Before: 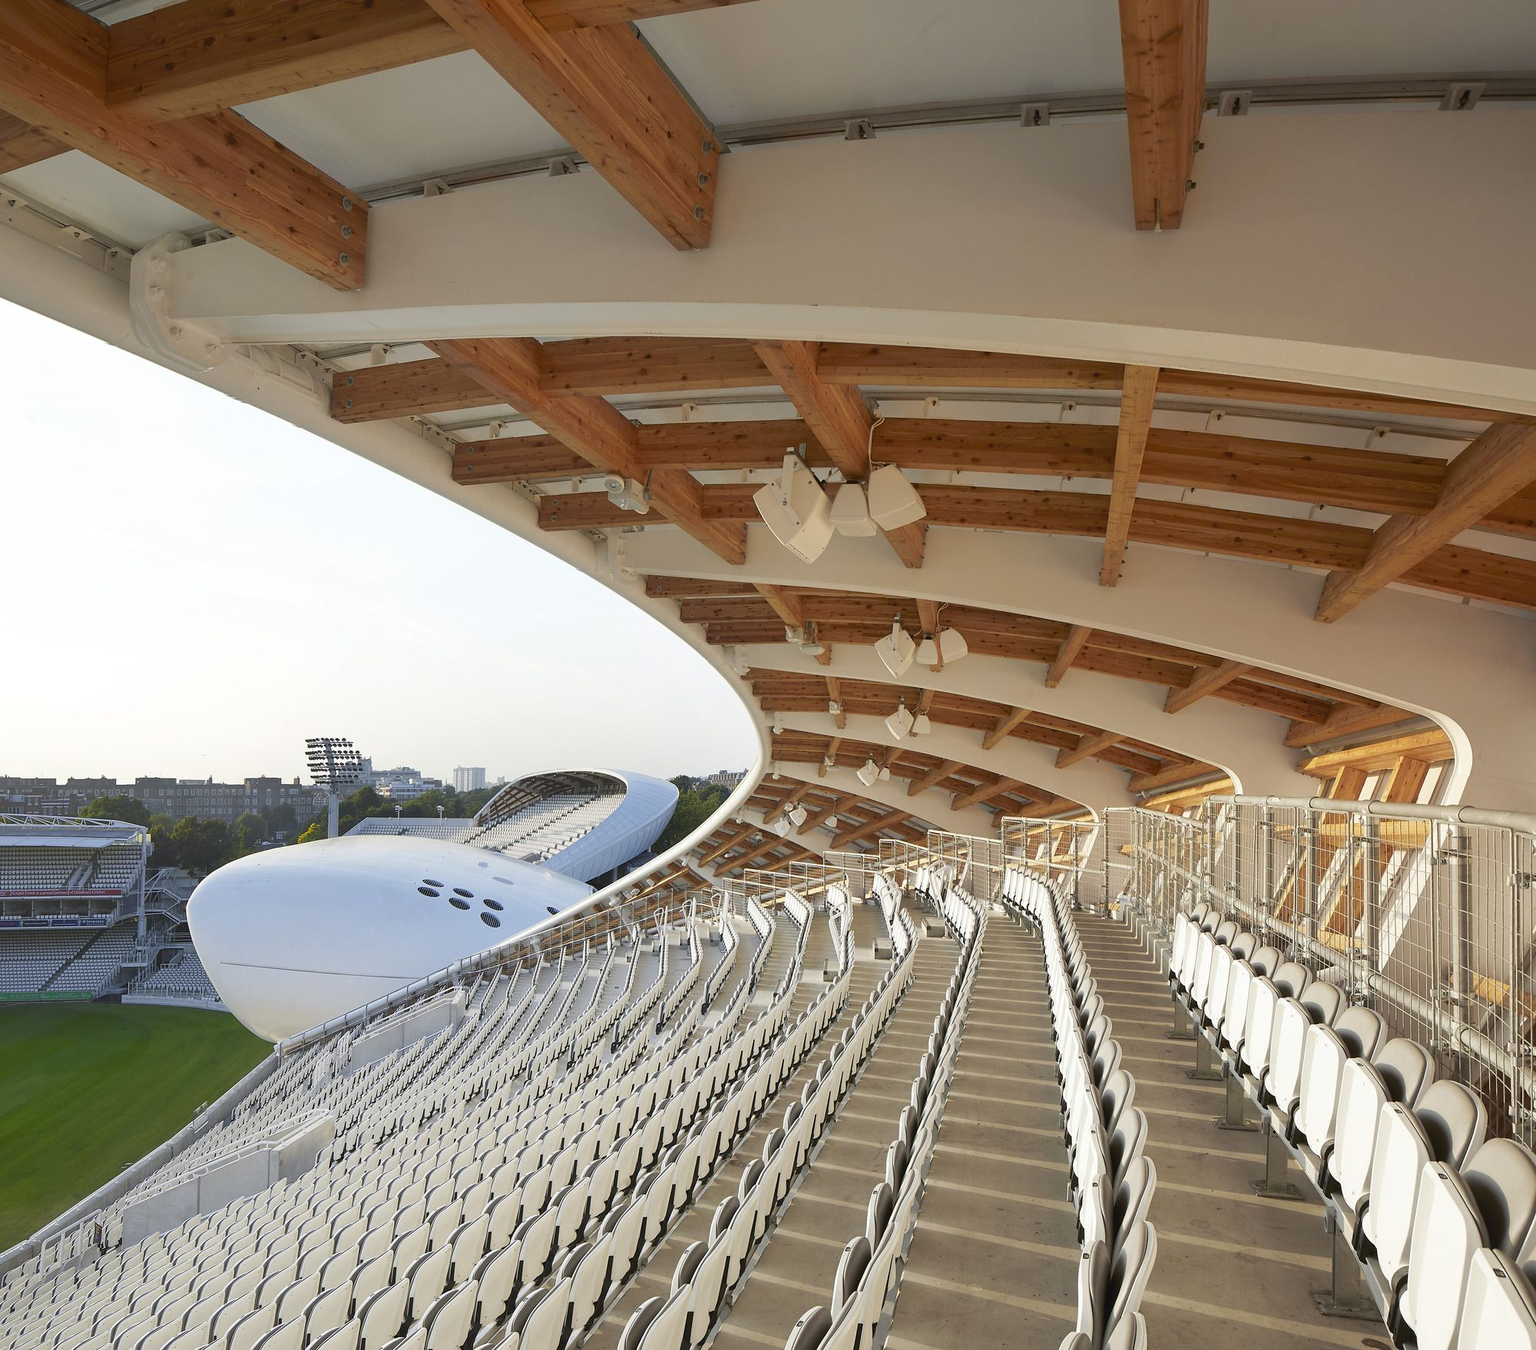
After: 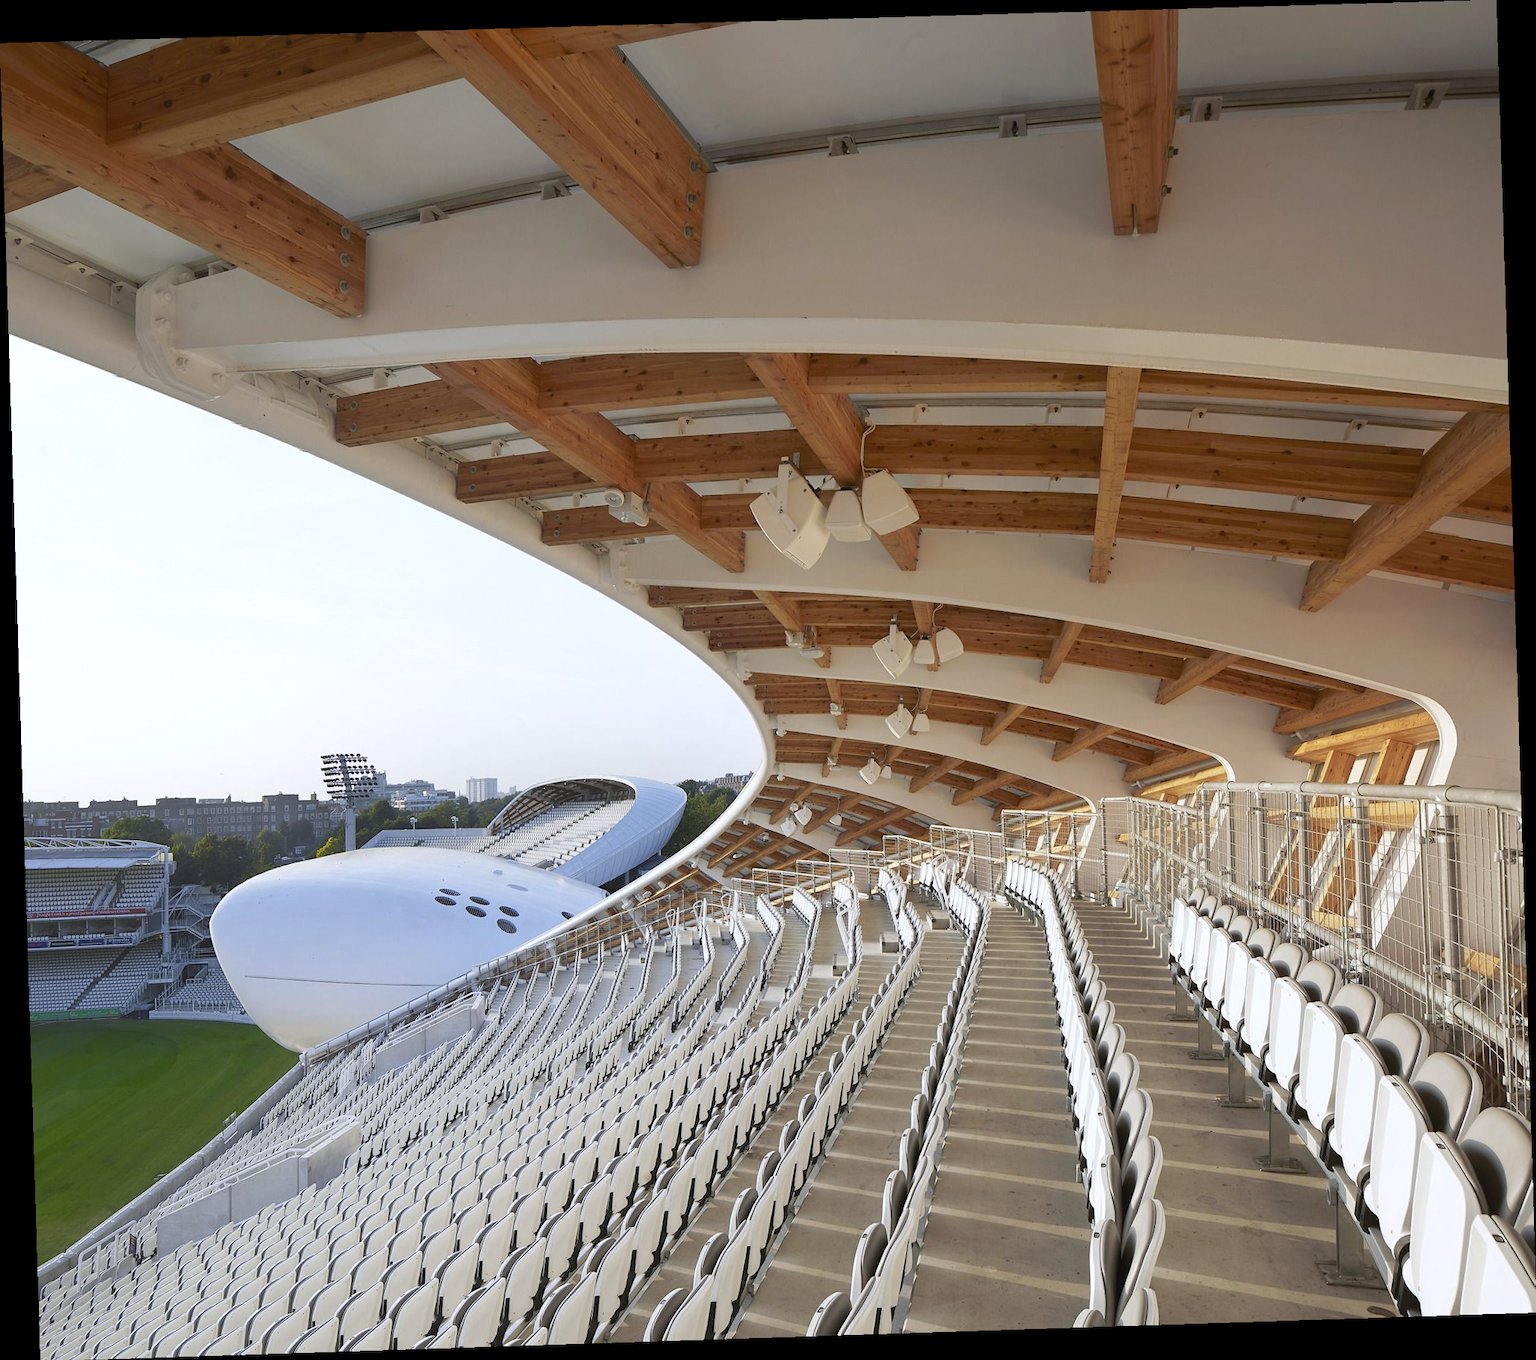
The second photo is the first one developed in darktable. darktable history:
white balance: red 0.984, blue 1.059
rotate and perspective: rotation -1.77°, lens shift (horizontal) 0.004, automatic cropping off
